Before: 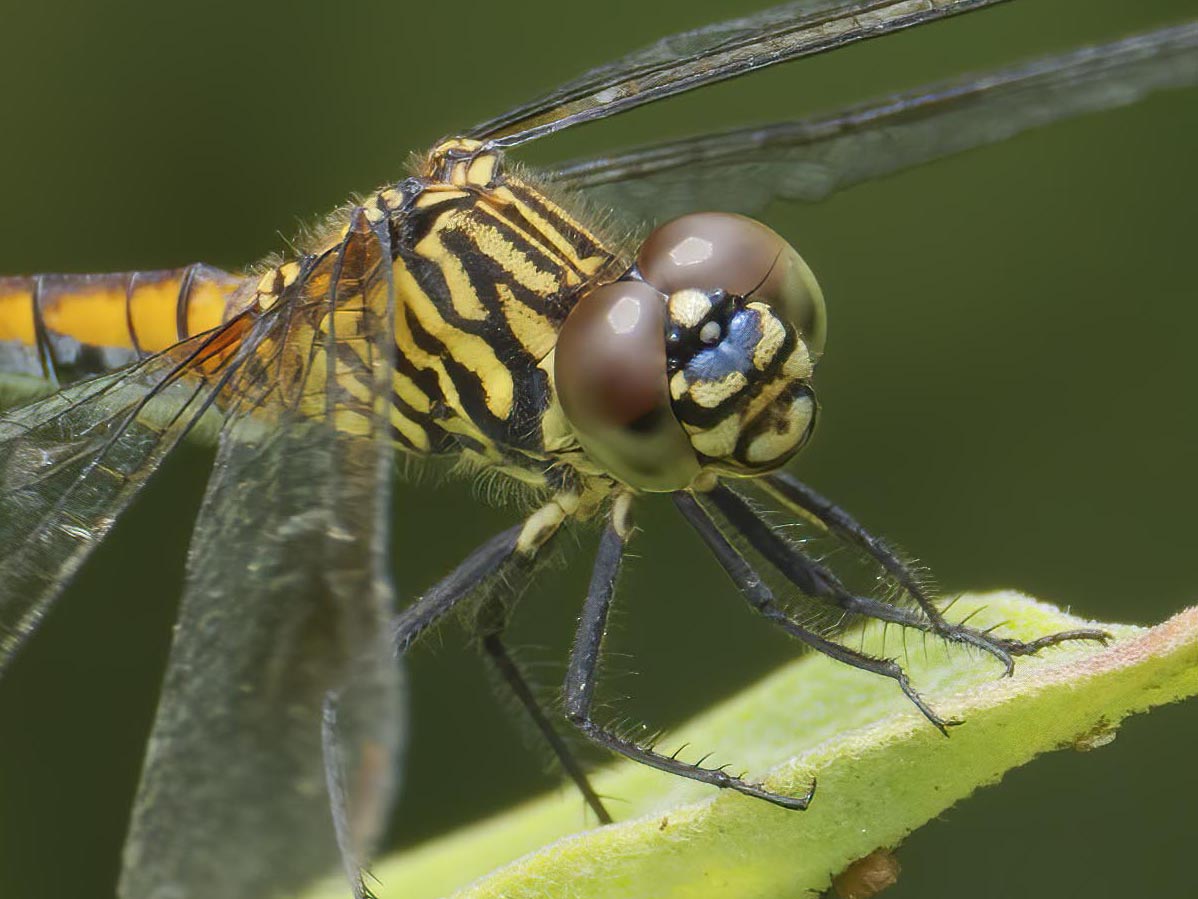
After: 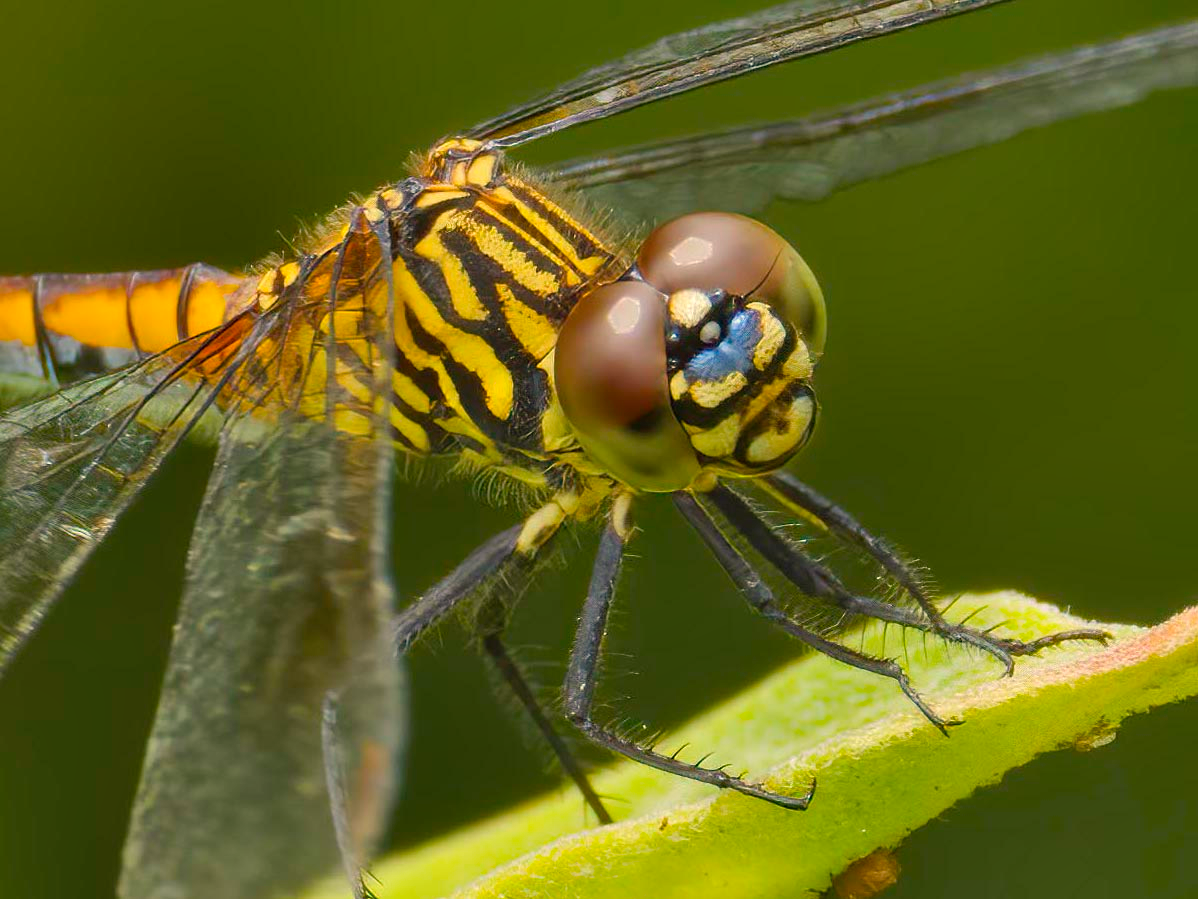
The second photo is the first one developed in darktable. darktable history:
color balance rgb: perceptual saturation grading › global saturation 34.05%, global vibrance 5.56%
white balance: red 1.045, blue 0.932
shadows and highlights: low approximation 0.01, soften with gaussian
